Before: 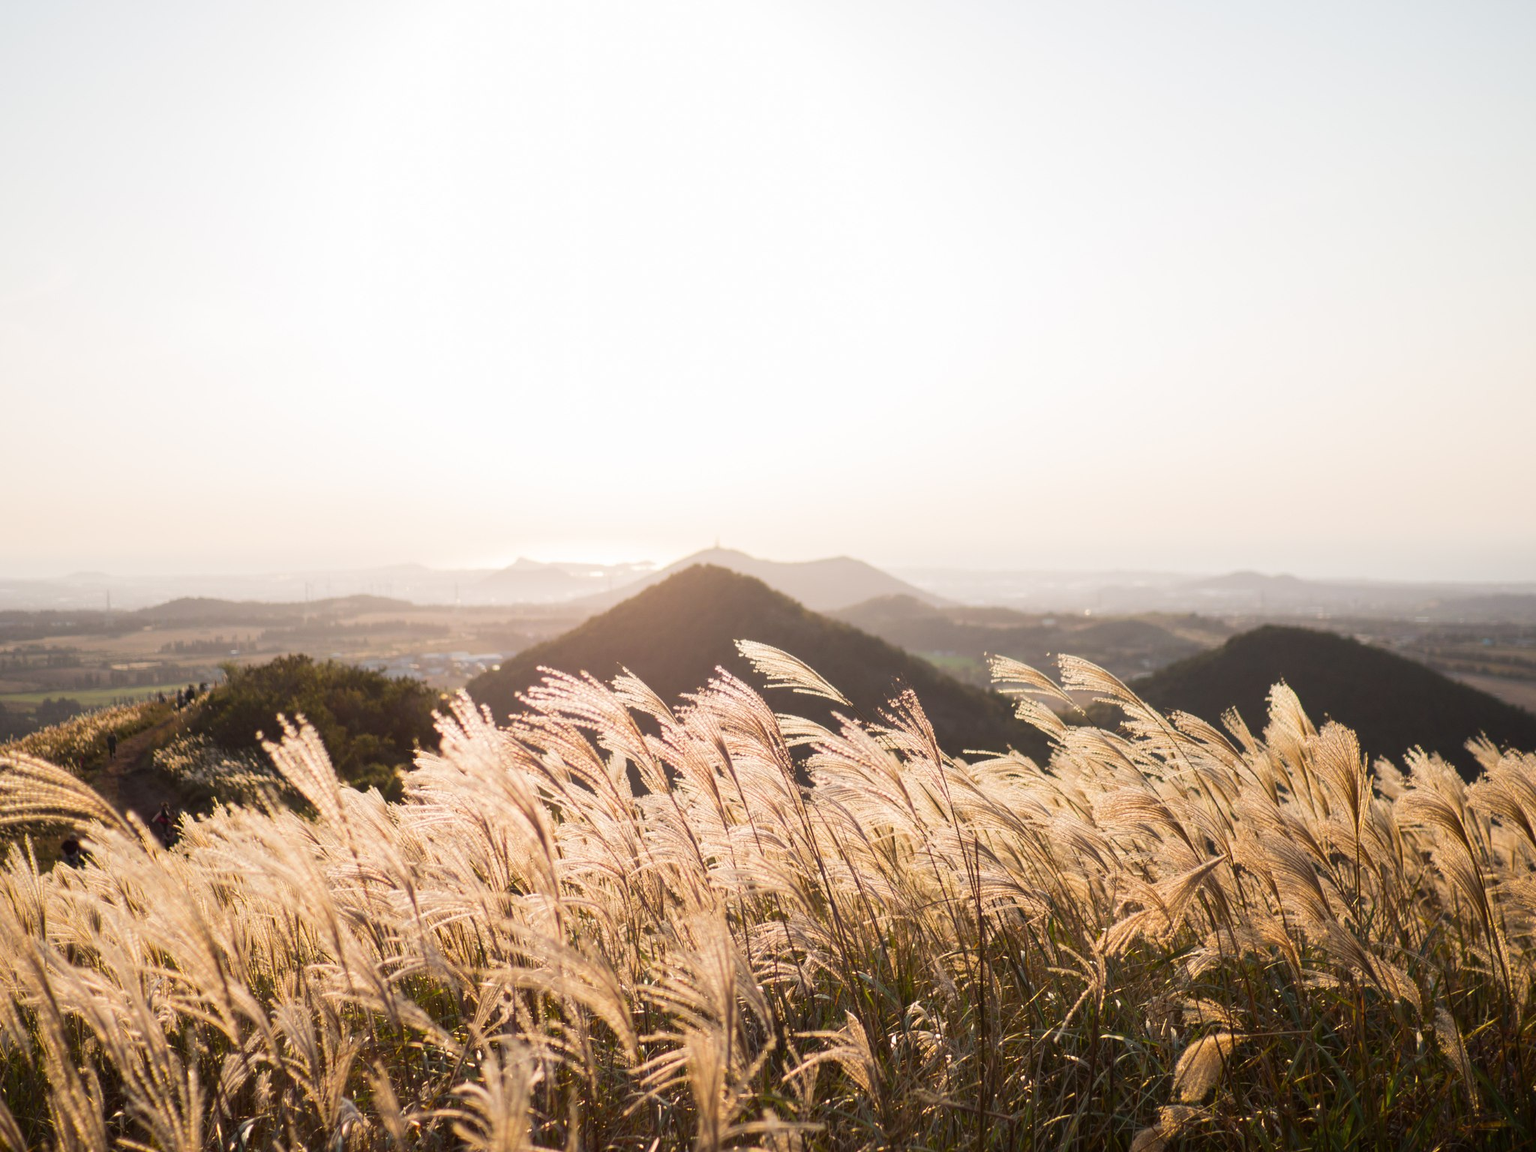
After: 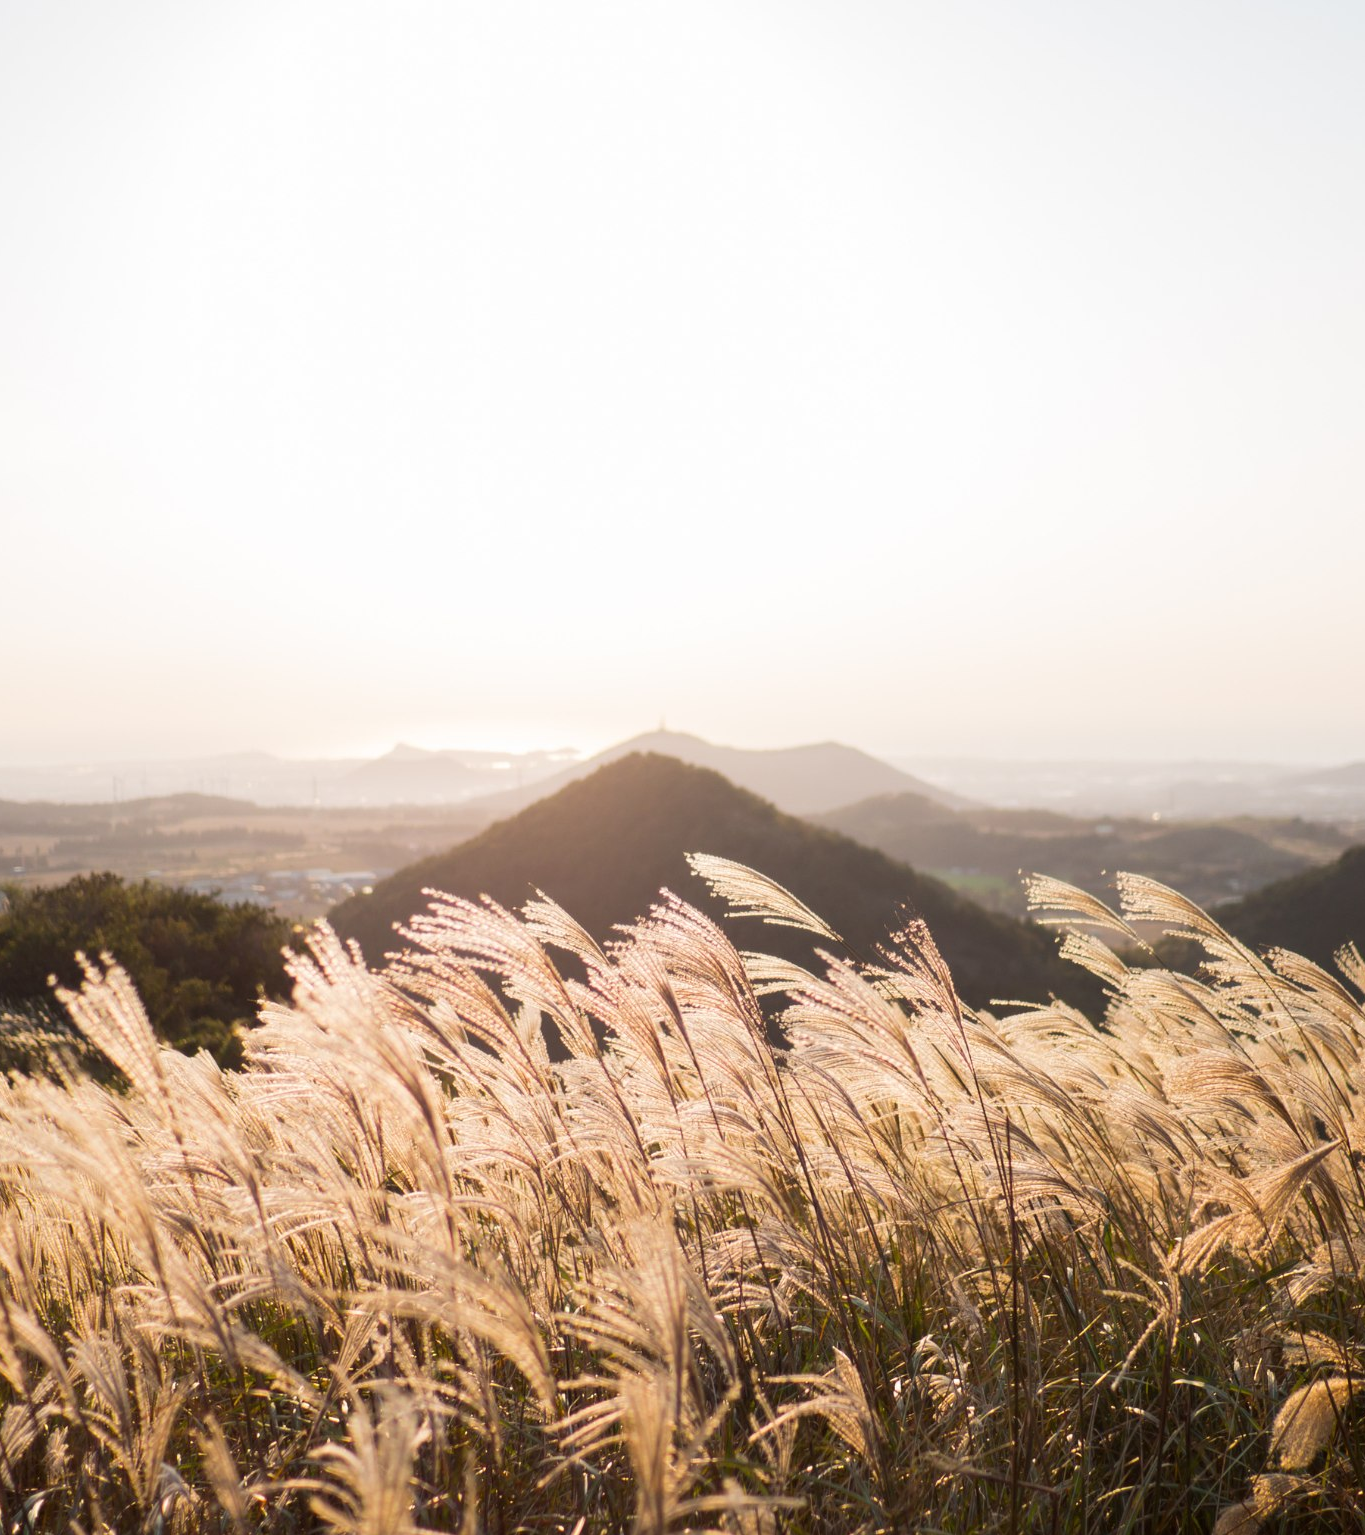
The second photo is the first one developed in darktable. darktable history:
crop and rotate: left 14.387%, right 18.942%
